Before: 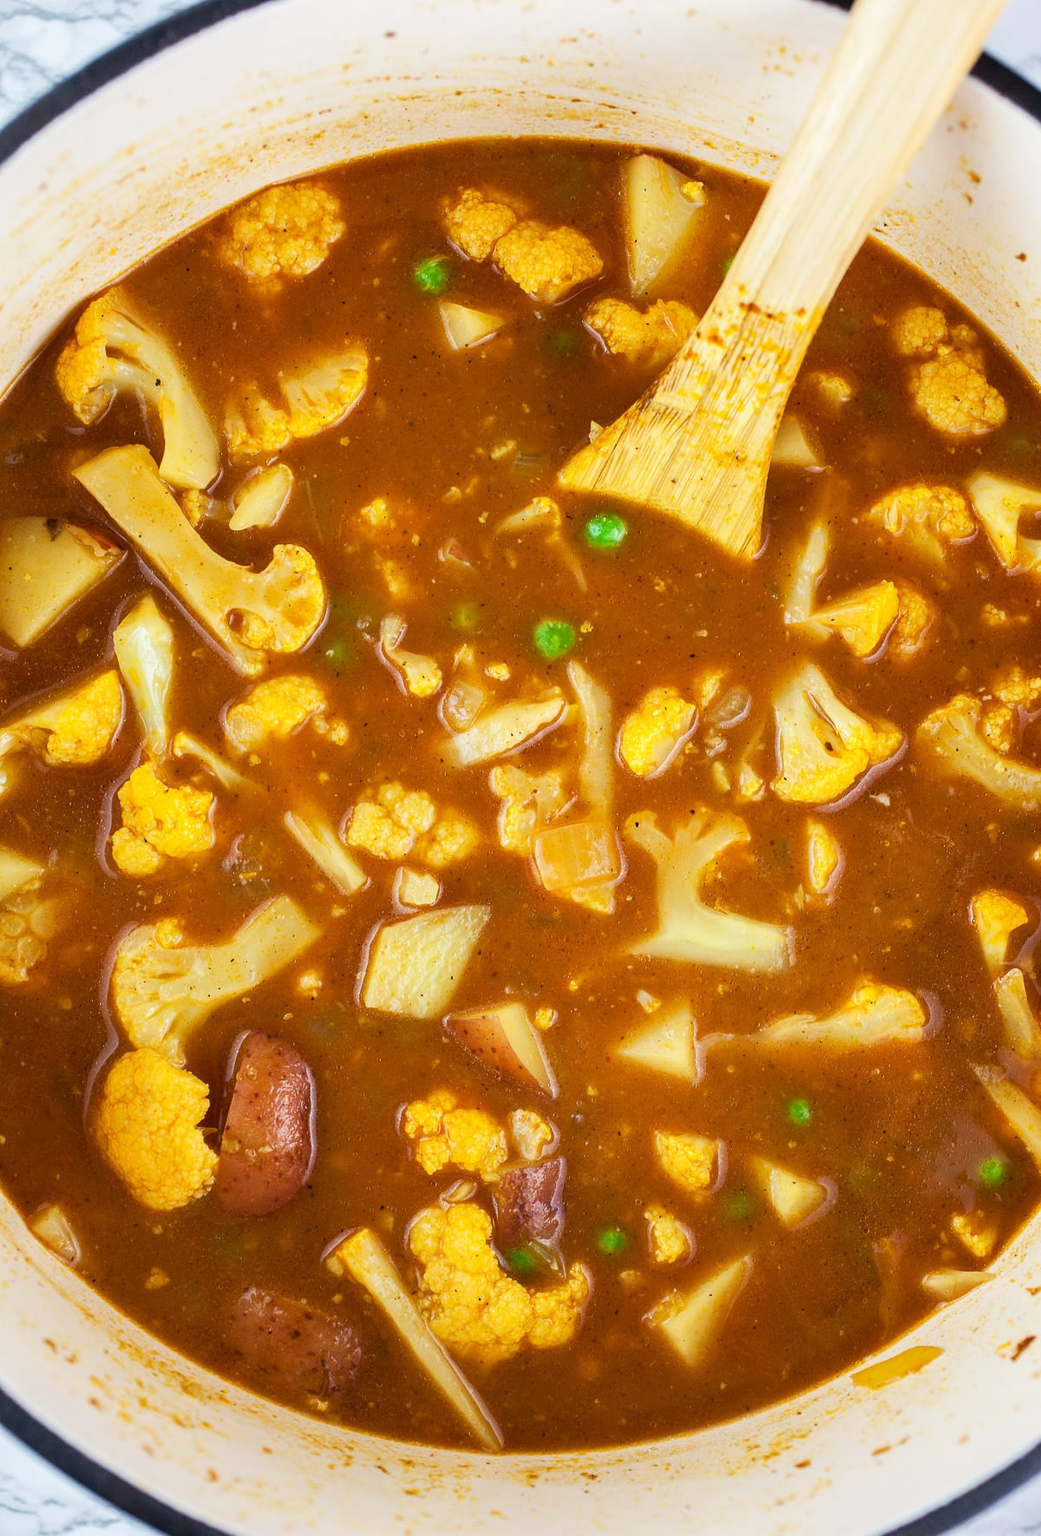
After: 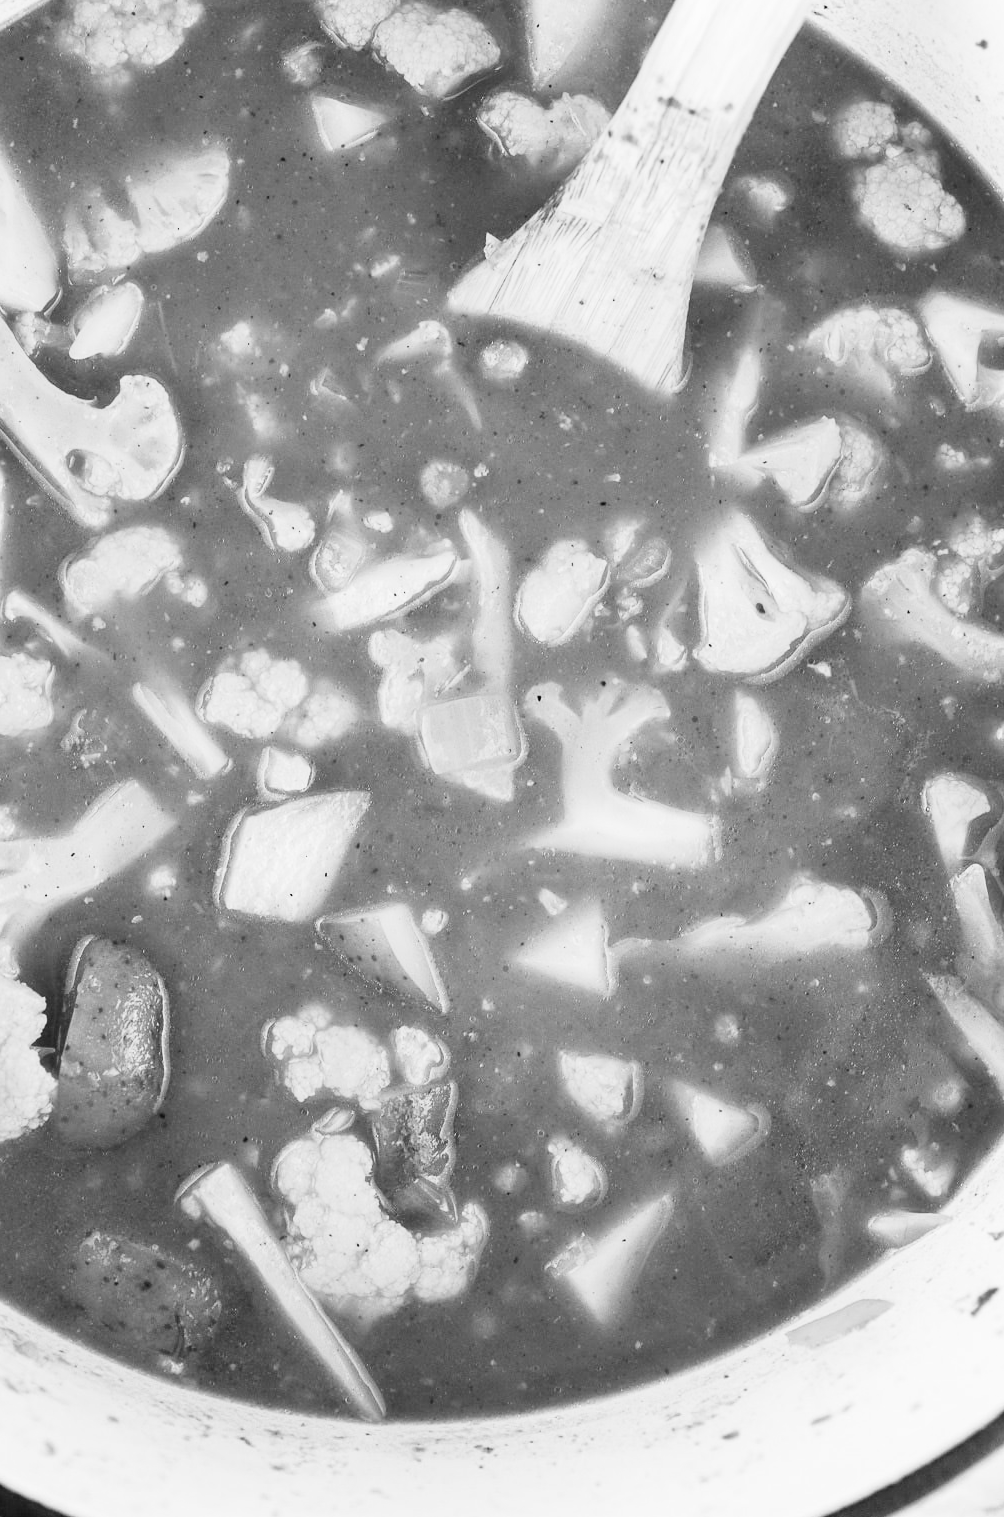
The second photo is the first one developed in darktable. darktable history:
crop: left 16.315%, top 14.246%
haze removal: compatibility mode true, adaptive false
monochrome: on, module defaults
base curve: curves: ch0 [(0, 0) (0.028, 0.03) (0.121, 0.232) (0.46, 0.748) (0.859, 0.968) (1, 1)], preserve colors none
